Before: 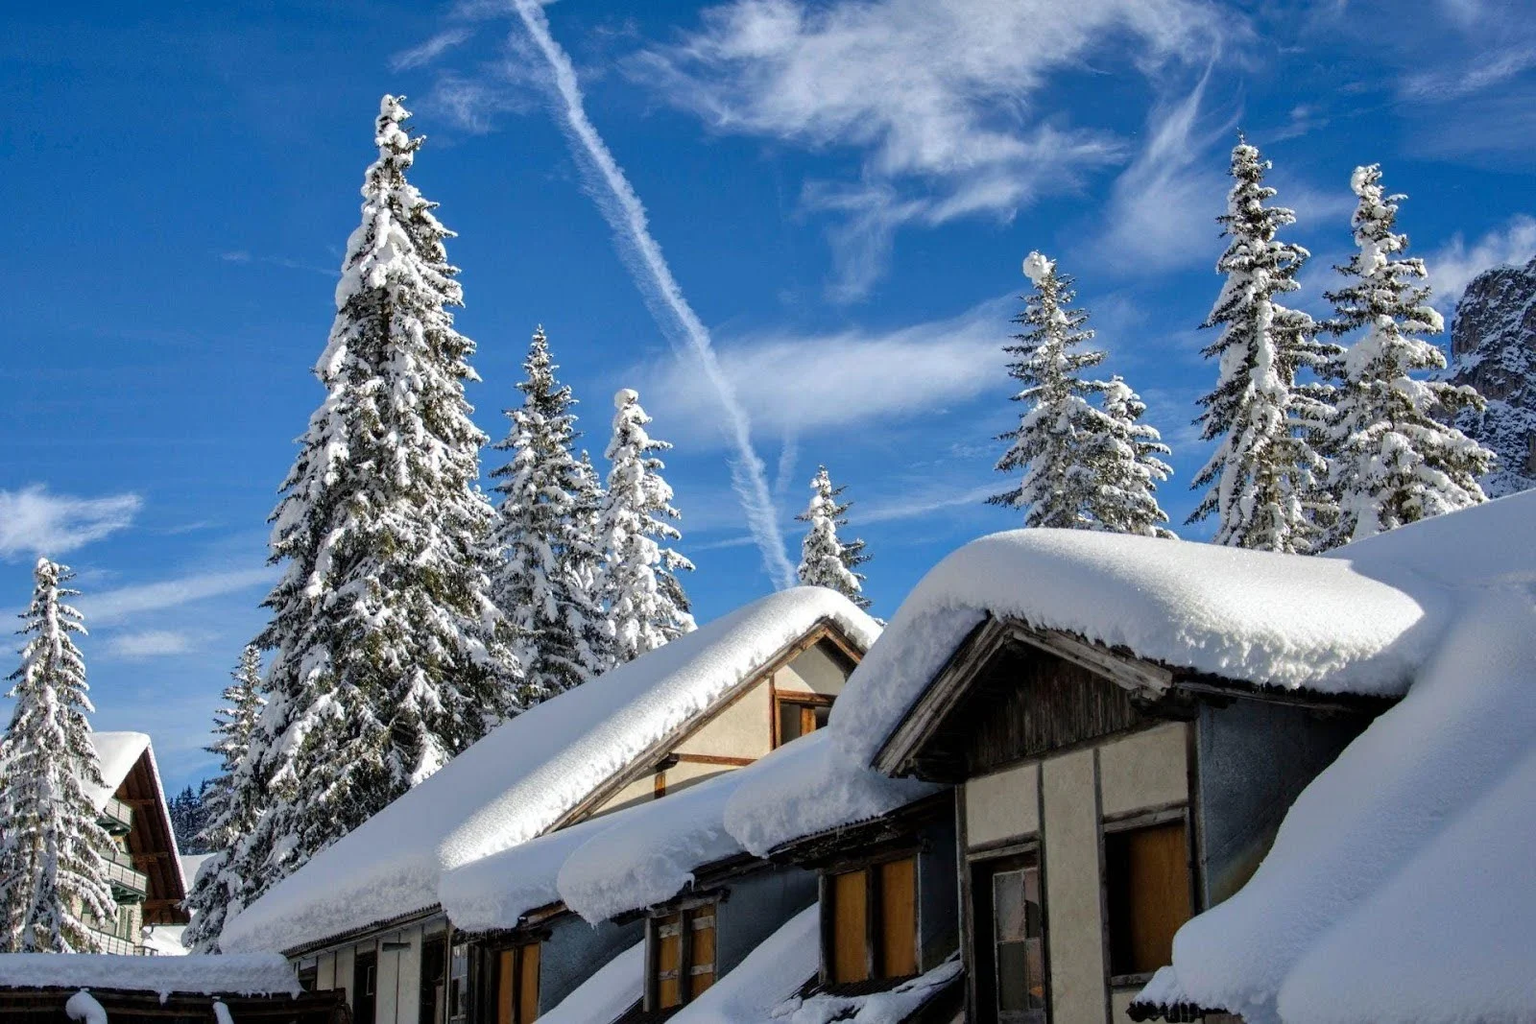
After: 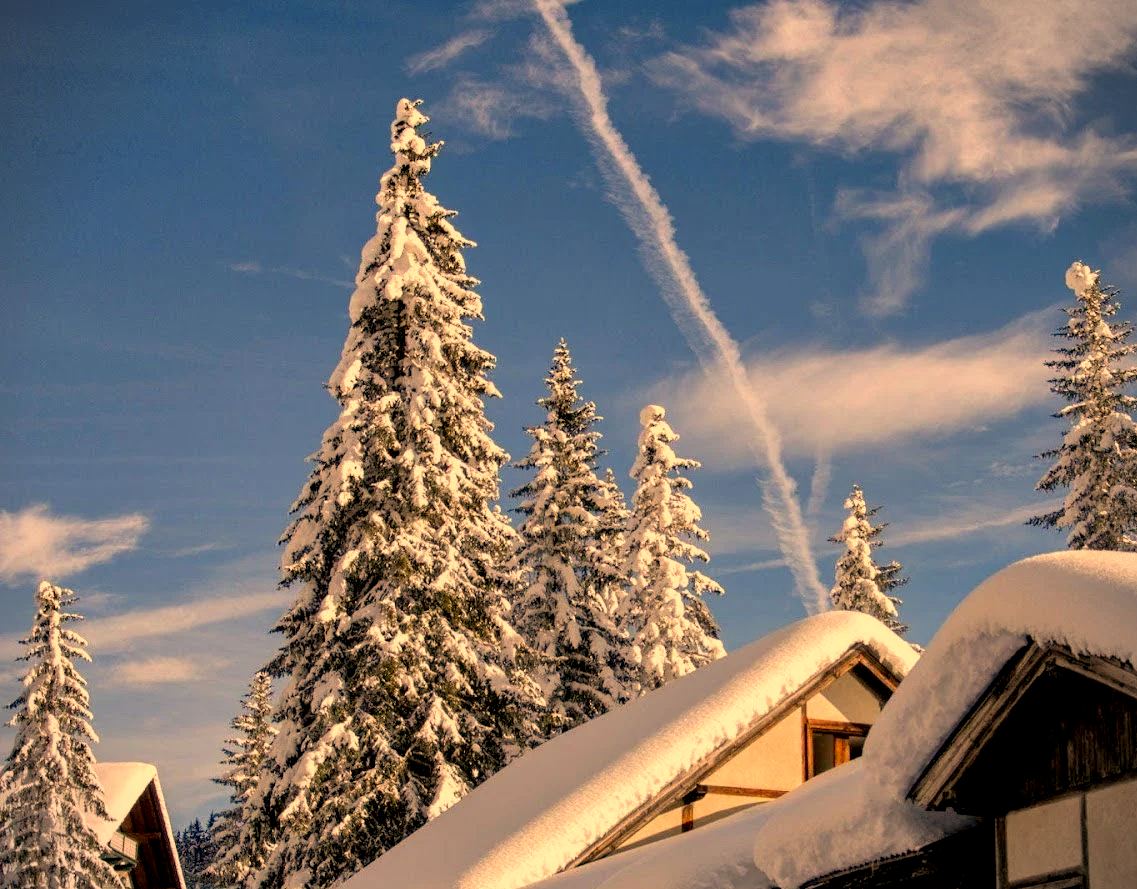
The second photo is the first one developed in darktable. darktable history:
exposure: black level correction 0.009, compensate highlight preservation false
color correction: highlights a* 17.88, highlights b* 18.79
white balance: red 1.138, green 0.996, blue 0.812
crop: right 28.885%, bottom 16.626%
vignetting: fall-off start 92.6%, brightness -0.52, saturation -0.51, center (-0.012, 0)
